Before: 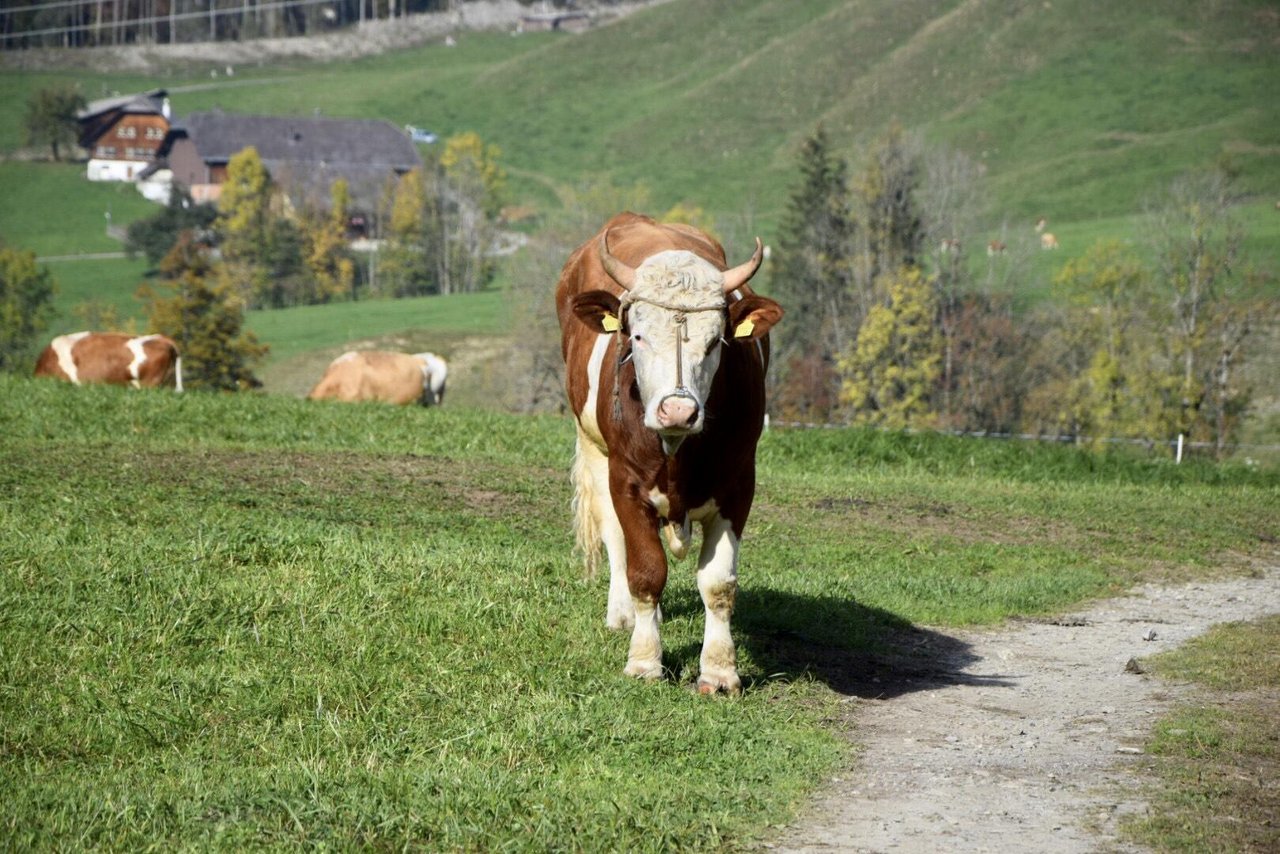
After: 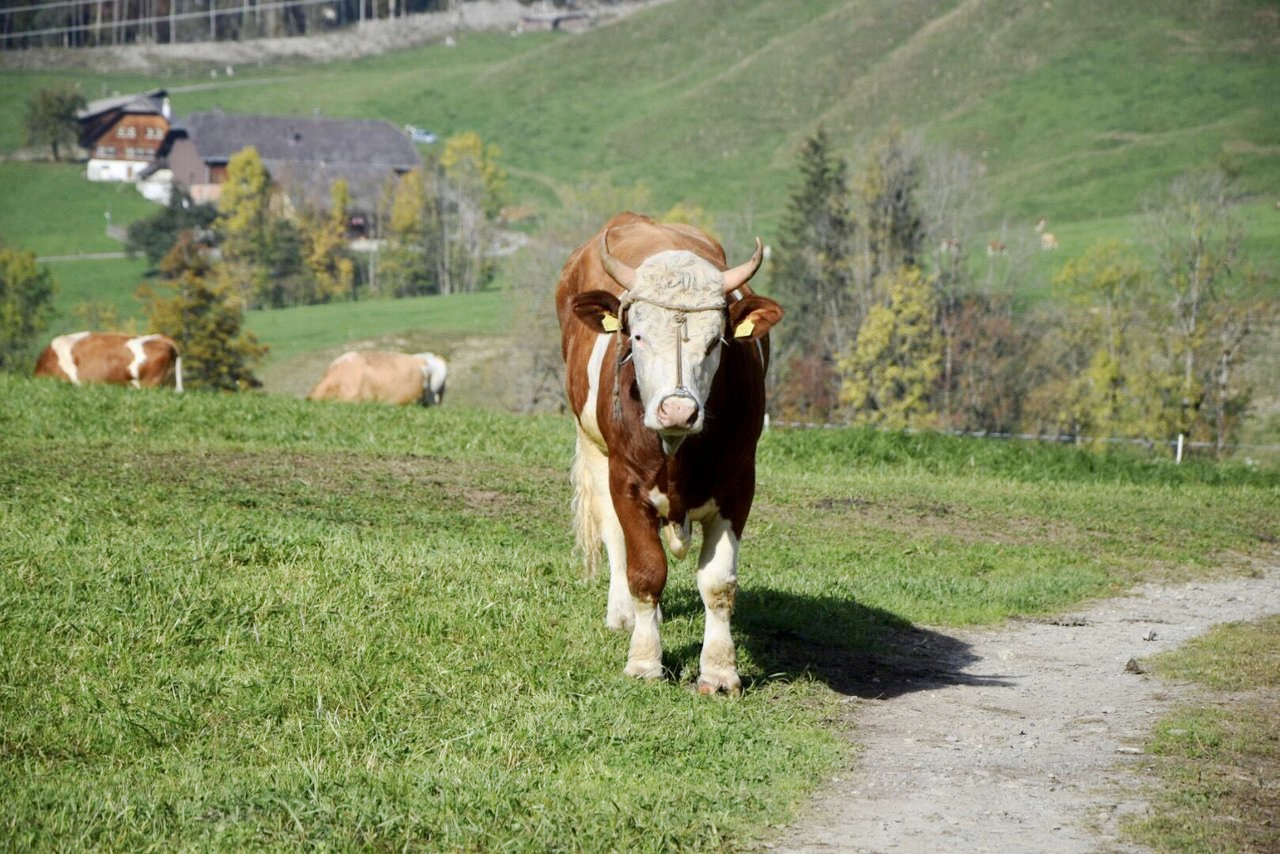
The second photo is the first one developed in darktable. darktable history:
base curve: curves: ch0 [(0, 0) (0.262, 0.32) (0.722, 0.705) (1, 1)], preserve colors none
color correction: highlights a* -0.082, highlights b* 0.077
